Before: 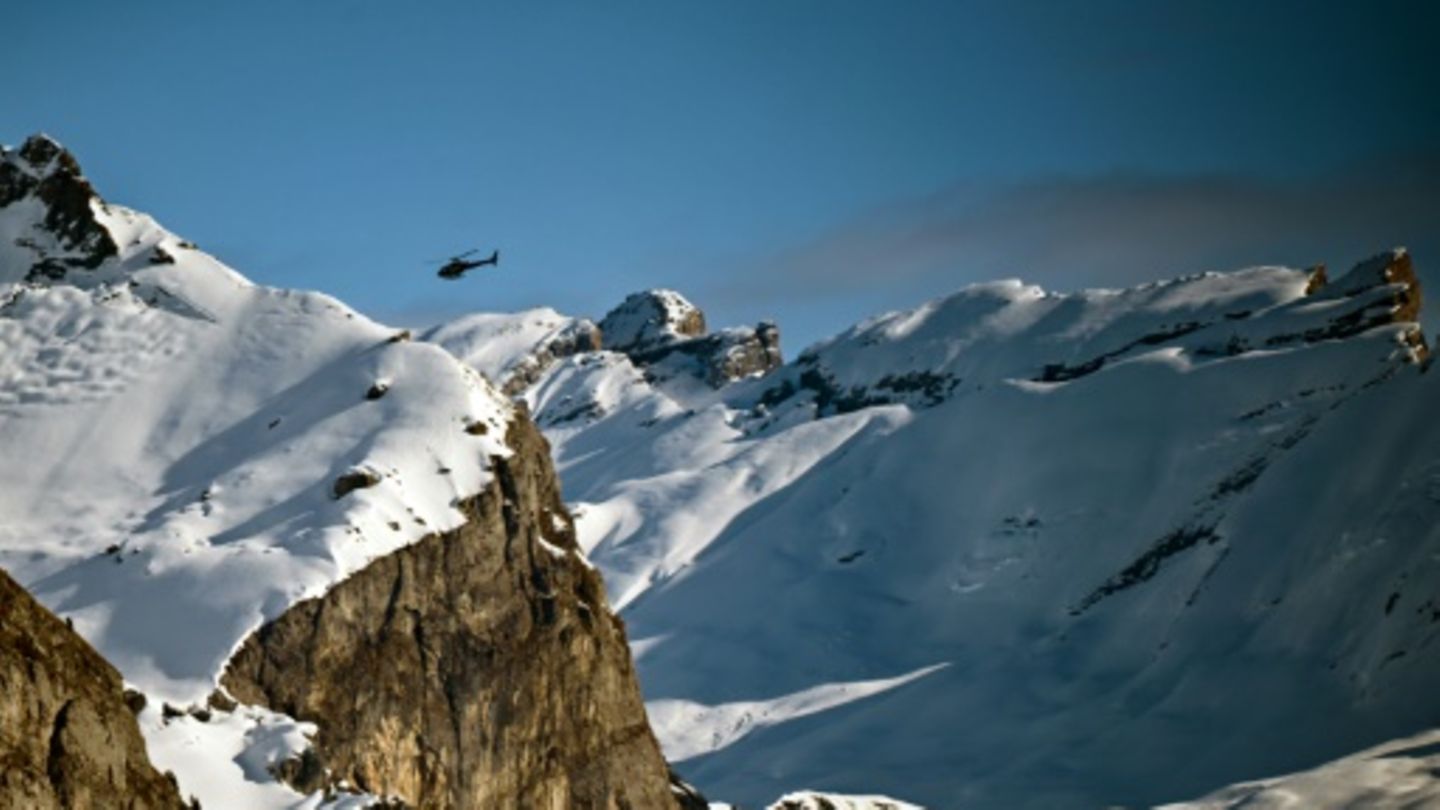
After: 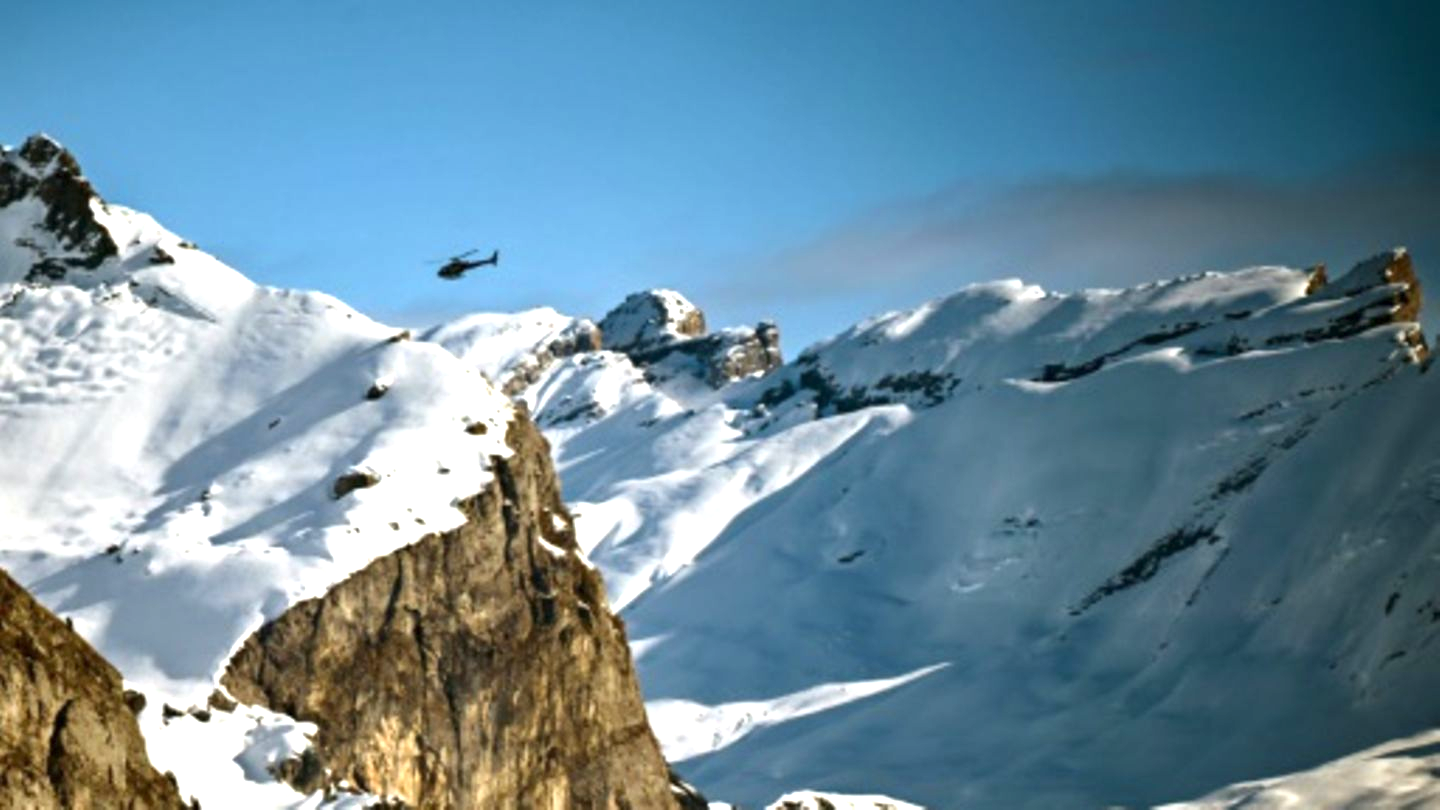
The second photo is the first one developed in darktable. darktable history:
exposure: black level correction 0, exposure 1 EV
local contrast: mode bilateral grid, contrast 100, coarseness 100, detail 108%, midtone range 0.2
